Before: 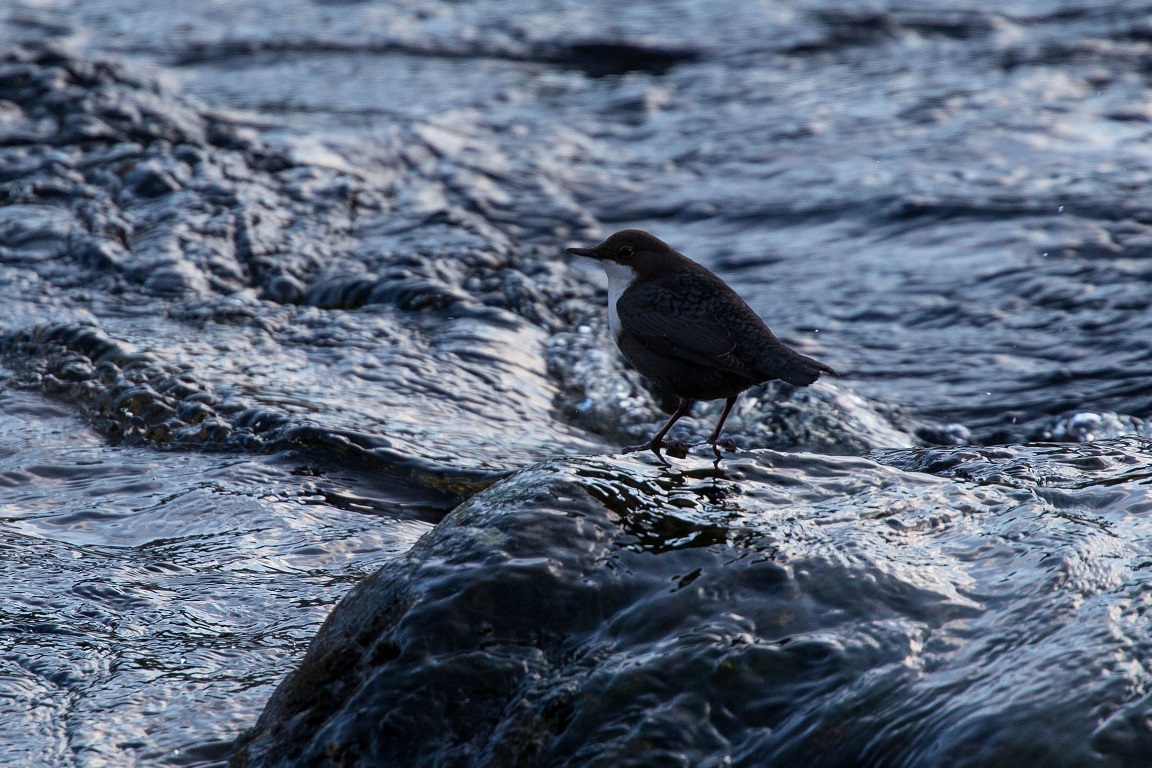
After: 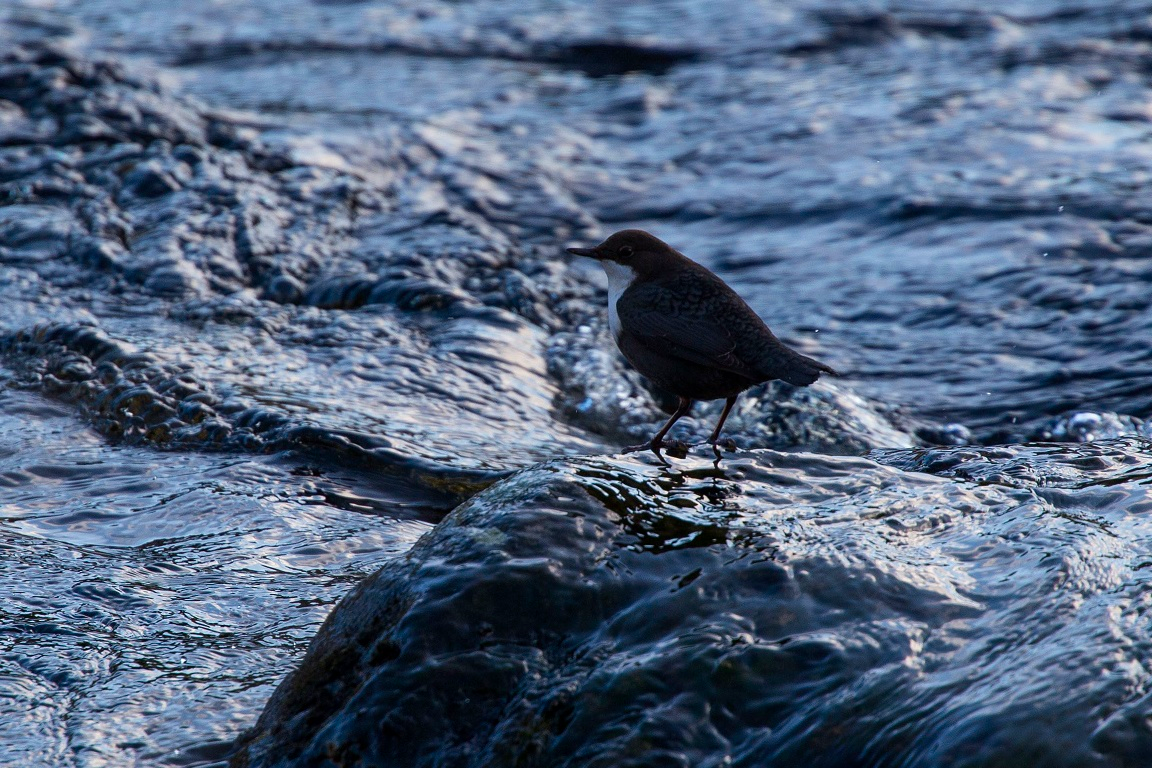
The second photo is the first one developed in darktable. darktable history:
contrast brightness saturation: brightness -0.029, saturation 0.345
